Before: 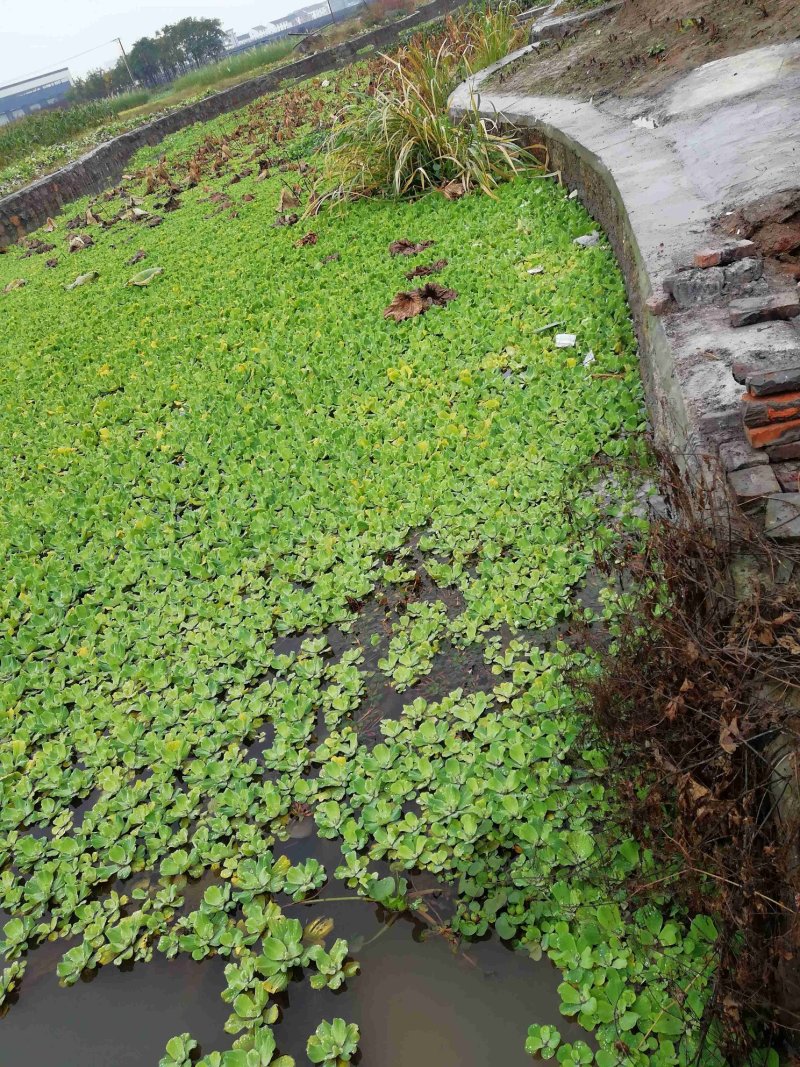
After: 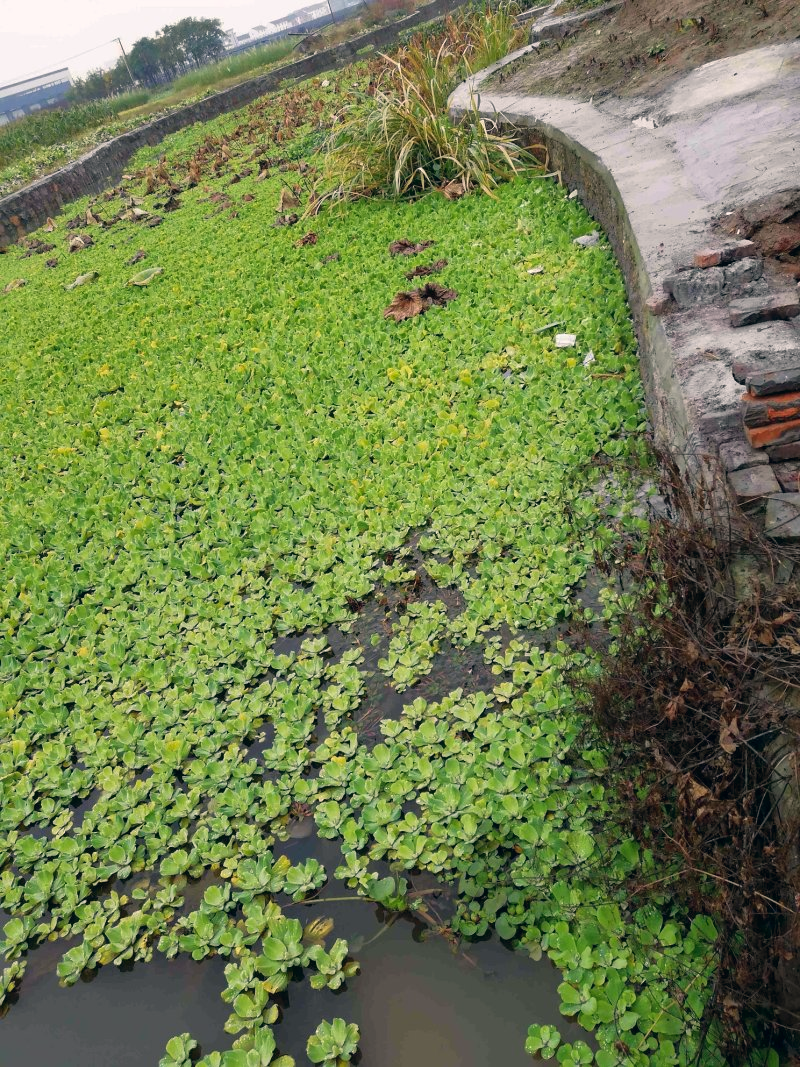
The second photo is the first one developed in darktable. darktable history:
color correction: highlights a* 5.47, highlights b* 5.3, shadows a* -4.41, shadows b* -5.21
